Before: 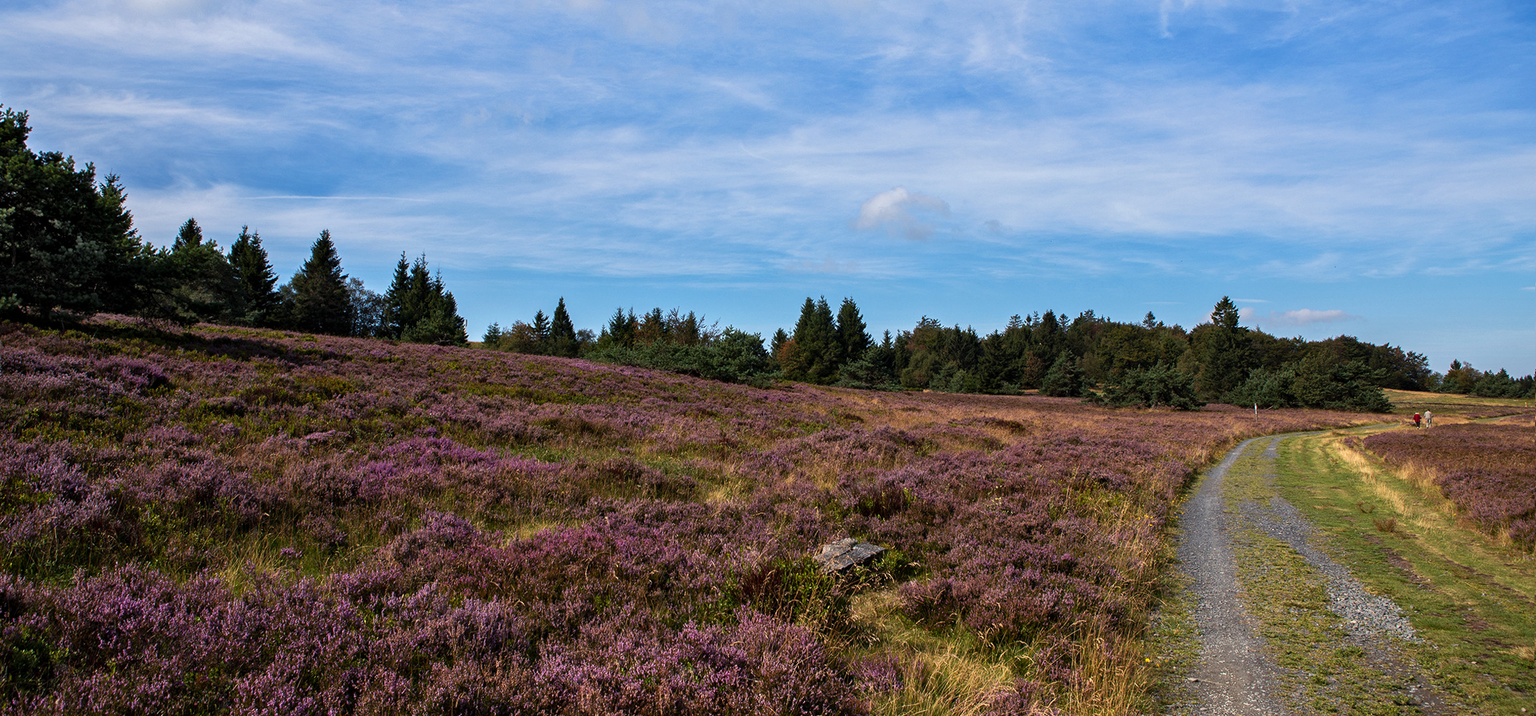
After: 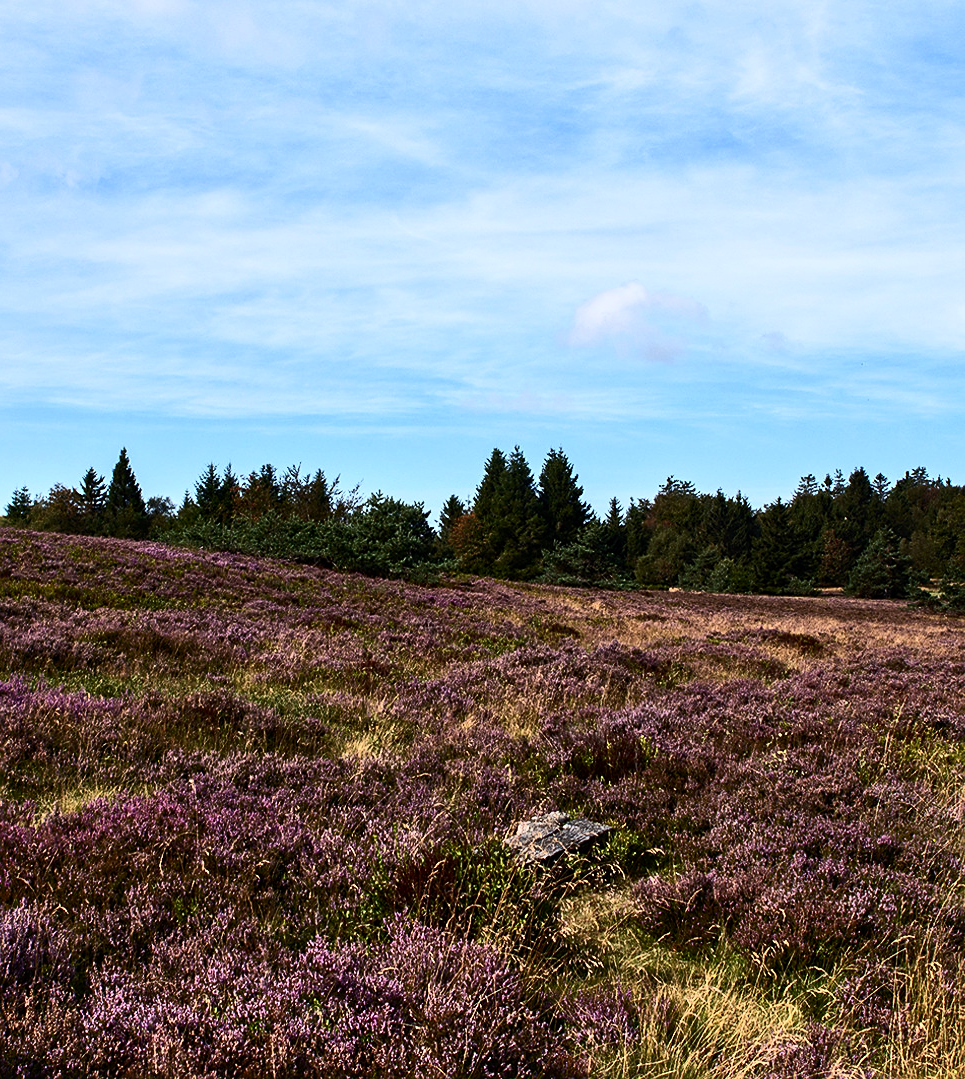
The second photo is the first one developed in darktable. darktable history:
sharpen: radius 1.864, amount 0.398, threshold 1.271
crop: left 31.229%, right 27.105%
contrast brightness saturation: contrast 0.39, brightness 0.1
